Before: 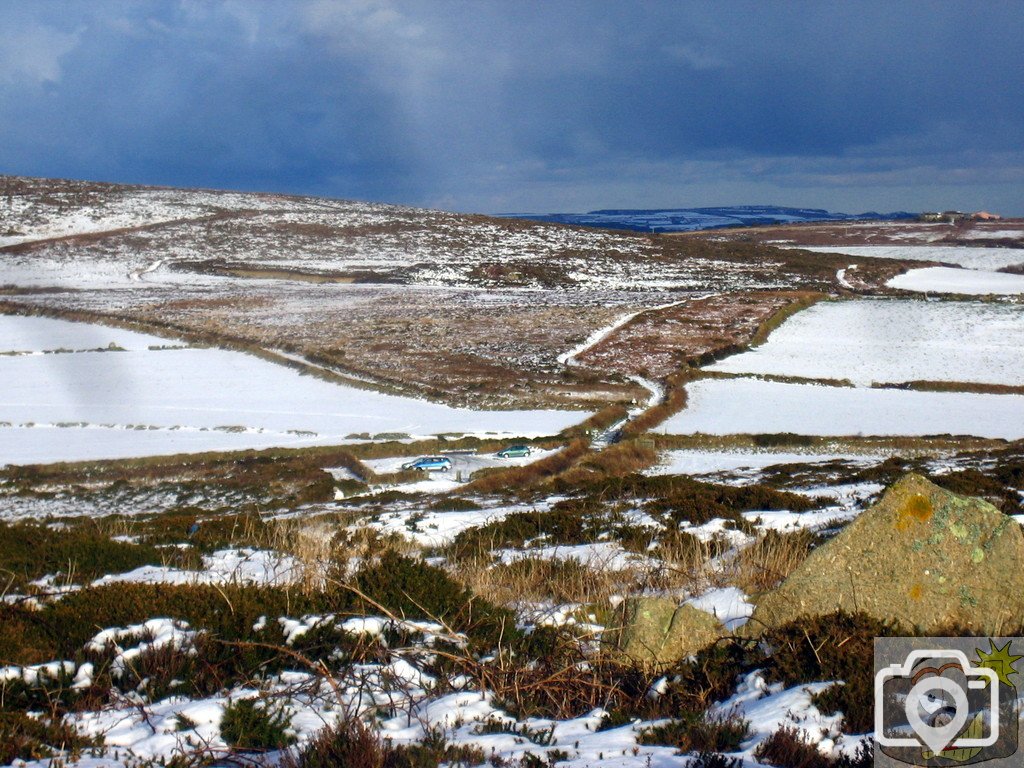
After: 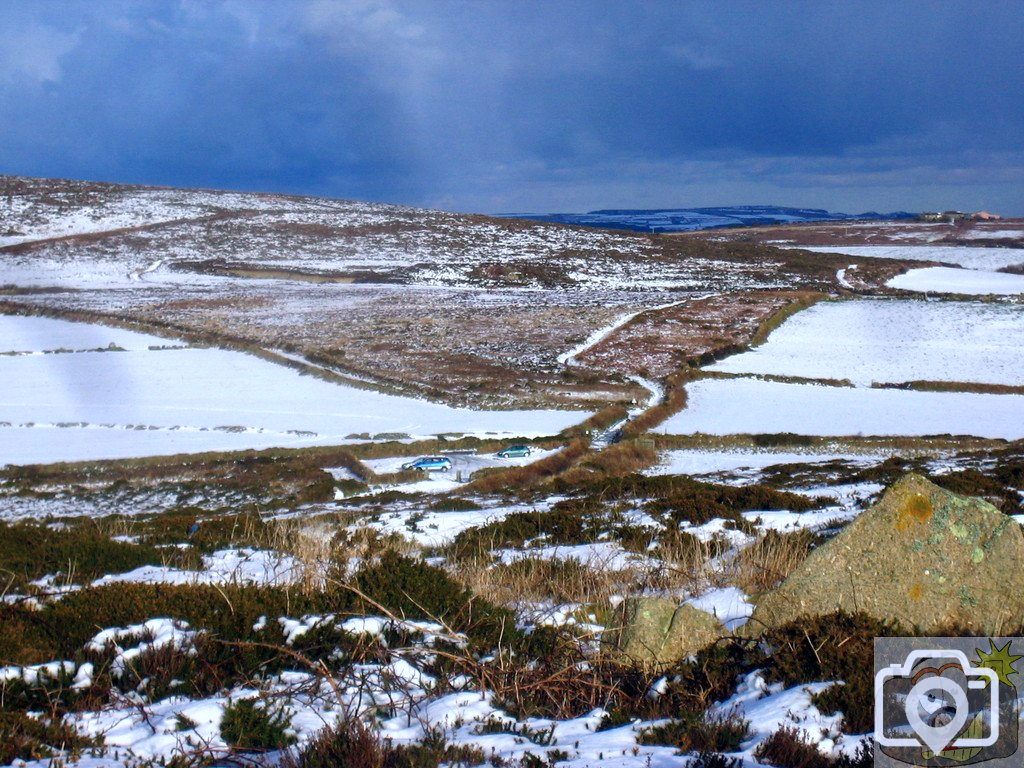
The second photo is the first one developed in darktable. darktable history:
color calibration: gray › normalize channels true, illuminant as shot in camera, x 0.37, y 0.382, temperature 4315.89 K, gamut compression 0.029
